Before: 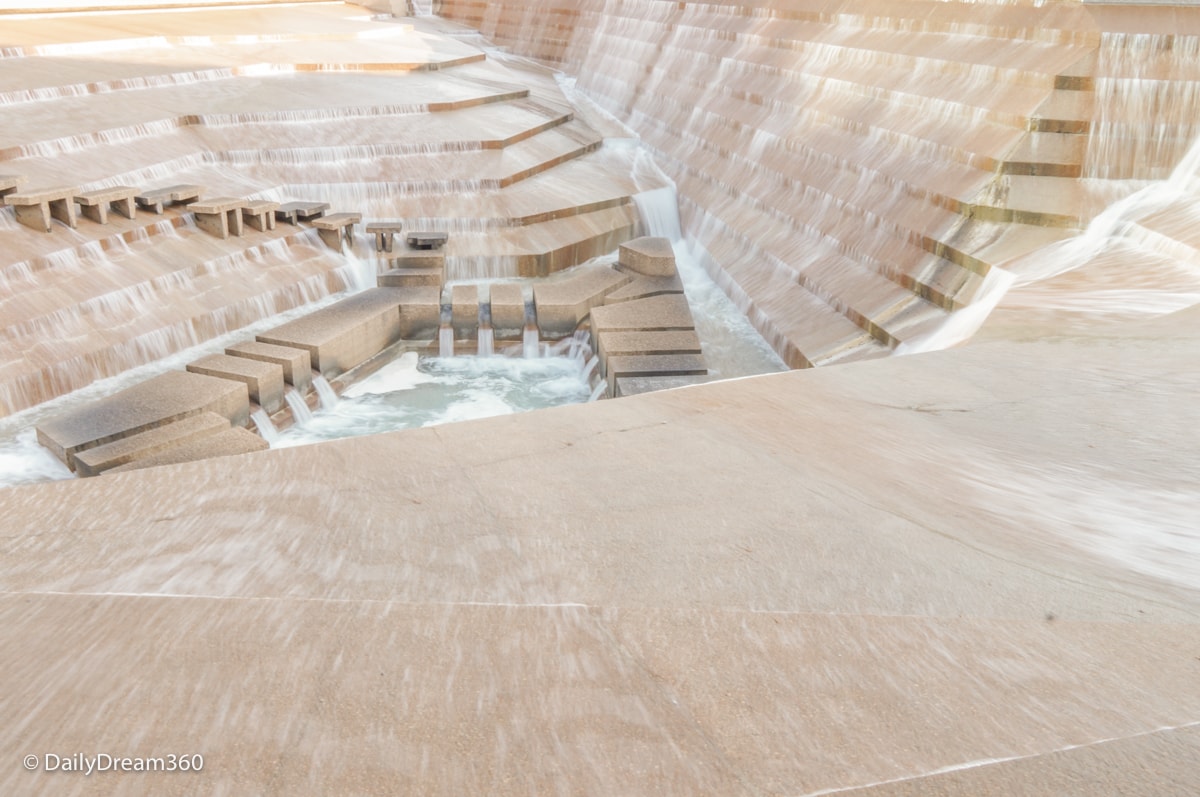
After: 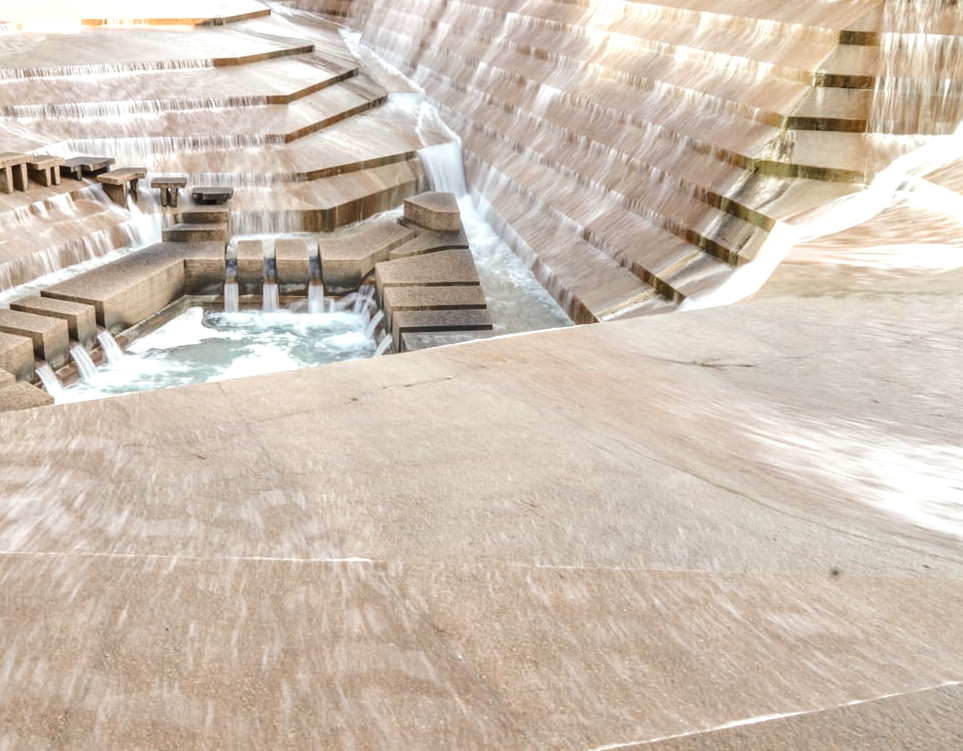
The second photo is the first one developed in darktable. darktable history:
shadows and highlights: soften with gaussian
local contrast: highlights 100%, shadows 100%, detail 120%, midtone range 0.2
crop and rotate: left 17.959%, top 5.771%, right 1.742%
tone equalizer: -8 EV -0.417 EV, -7 EV -0.389 EV, -6 EV -0.333 EV, -5 EV -0.222 EV, -3 EV 0.222 EV, -2 EV 0.333 EV, -1 EV 0.389 EV, +0 EV 0.417 EV, edges refinement/feathering 500, mask exposure compensation -1.57 EV, preserve details no
